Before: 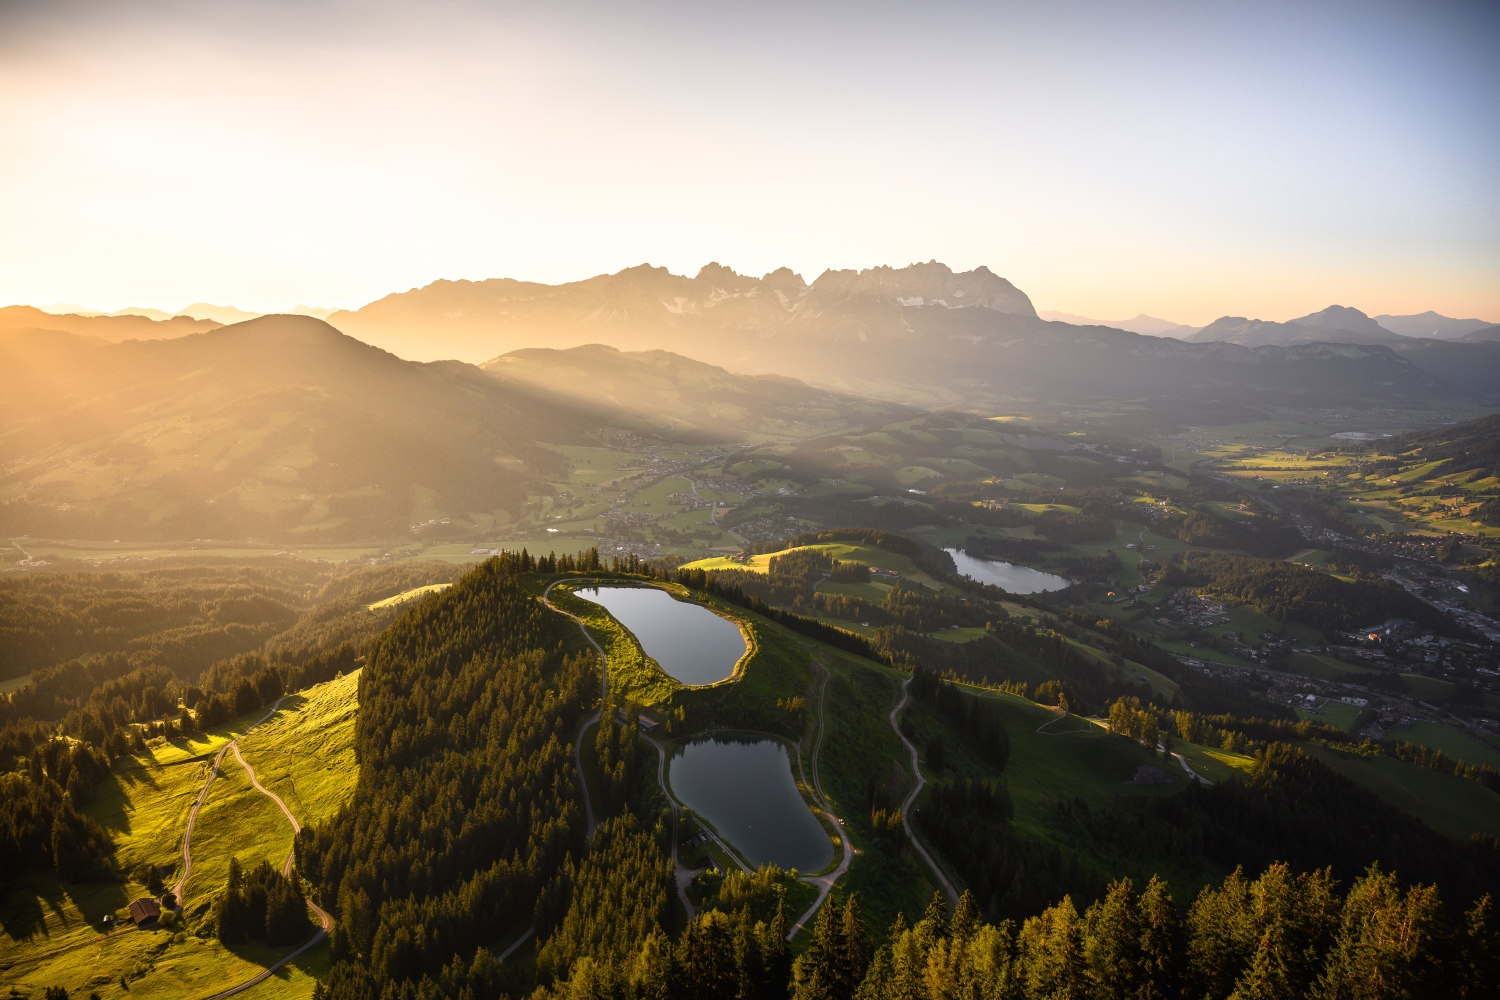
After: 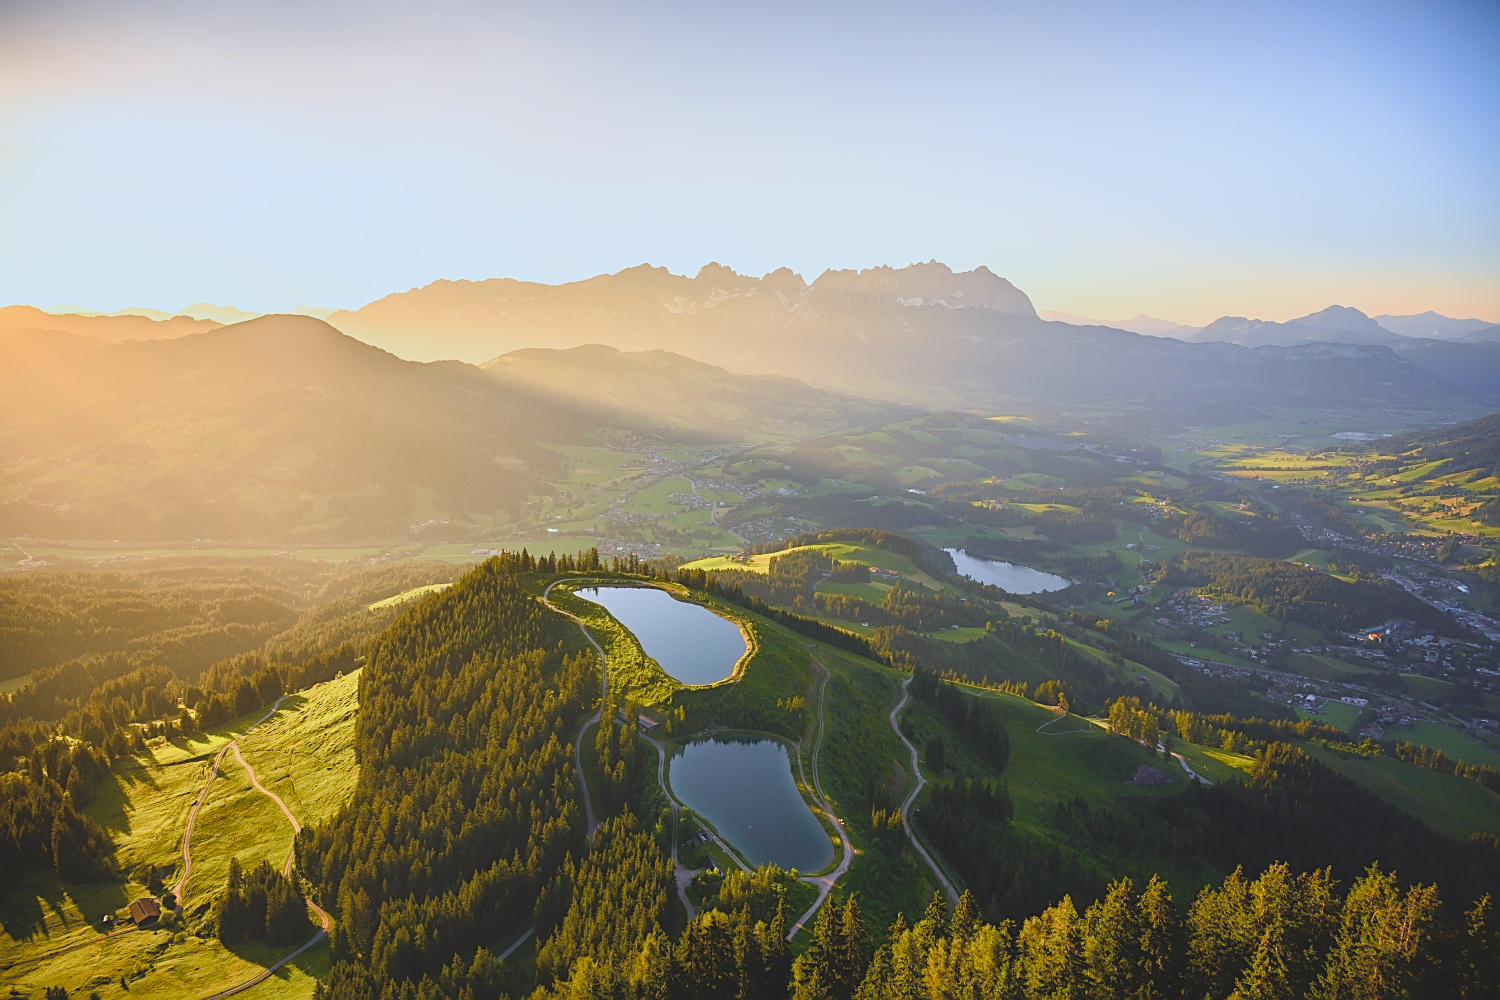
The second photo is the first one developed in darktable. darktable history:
velvia: on, module defaults
contrast brightness saturation: contrast -0.11
global tonemap: drago (0.7, 100)
tone equalizer: -8 EV -0.417 EV, -7 EV -0.389 EV, -6 EV -0.333 EV, -5 EV -0.222 EV, -3 EV 0.222 EV, -2 EV 0.333 EV, -1 EV 0.389 EV, +0 EV 0.417 EV, edges refinement/feathering 500, mask exposure compensation -1.57 EV, preserve details no
color balance rgb: perceptual saturation grading › global saturation 20%, perceptual saturation grading › highlights -50%, perceptual saturation grading › shadows 30%, perceptual brilliance grading › global brilliance 10%, perceptual brilliance grading › shadows 15%
exposure: exposure -0.151 EV, compensate highlight preservation false
sharpen: on, module defaults
color calibration: illuminant custom, x 0.368, y 0.373, temperature 4330.32 K
